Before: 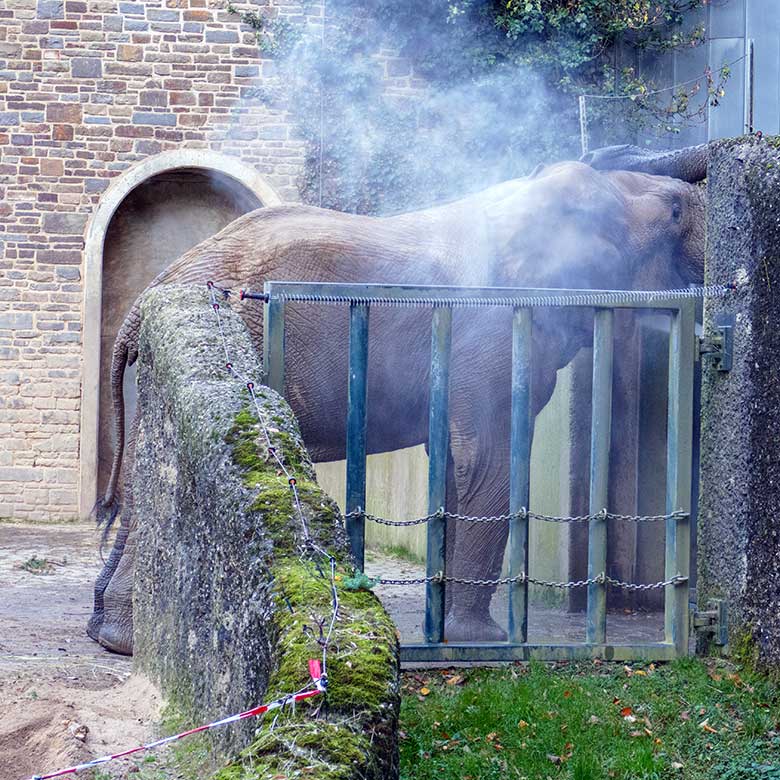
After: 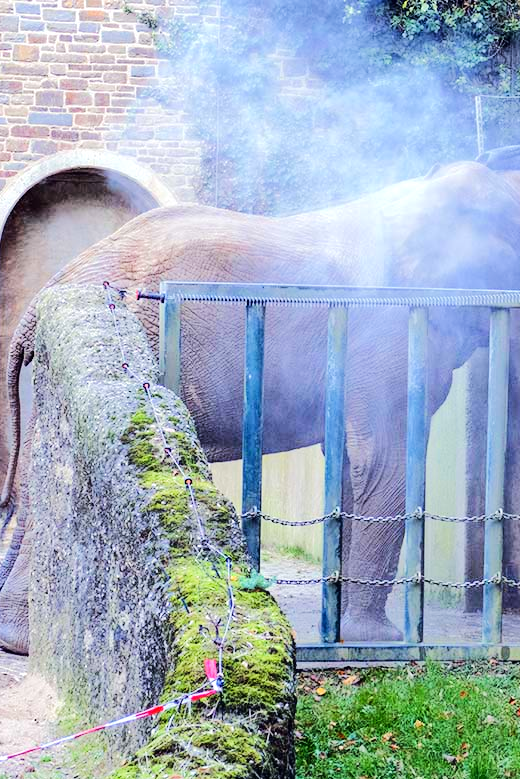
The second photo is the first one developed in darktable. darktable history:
crop and rotate: left 13.405%, right 19.912%
tone equalizer: -7 EV 0.147 EV, -6 EV 0.611 EV, -5 EV 1.15 EV, -4 EV 1.37 EV, -3 EV 1.13 EV, -2 EV 0.6 EV, -1 EV 0.149 EV, edges refinement/feathering 500, mask exposure compensation -1.57 EV, preserve details no
